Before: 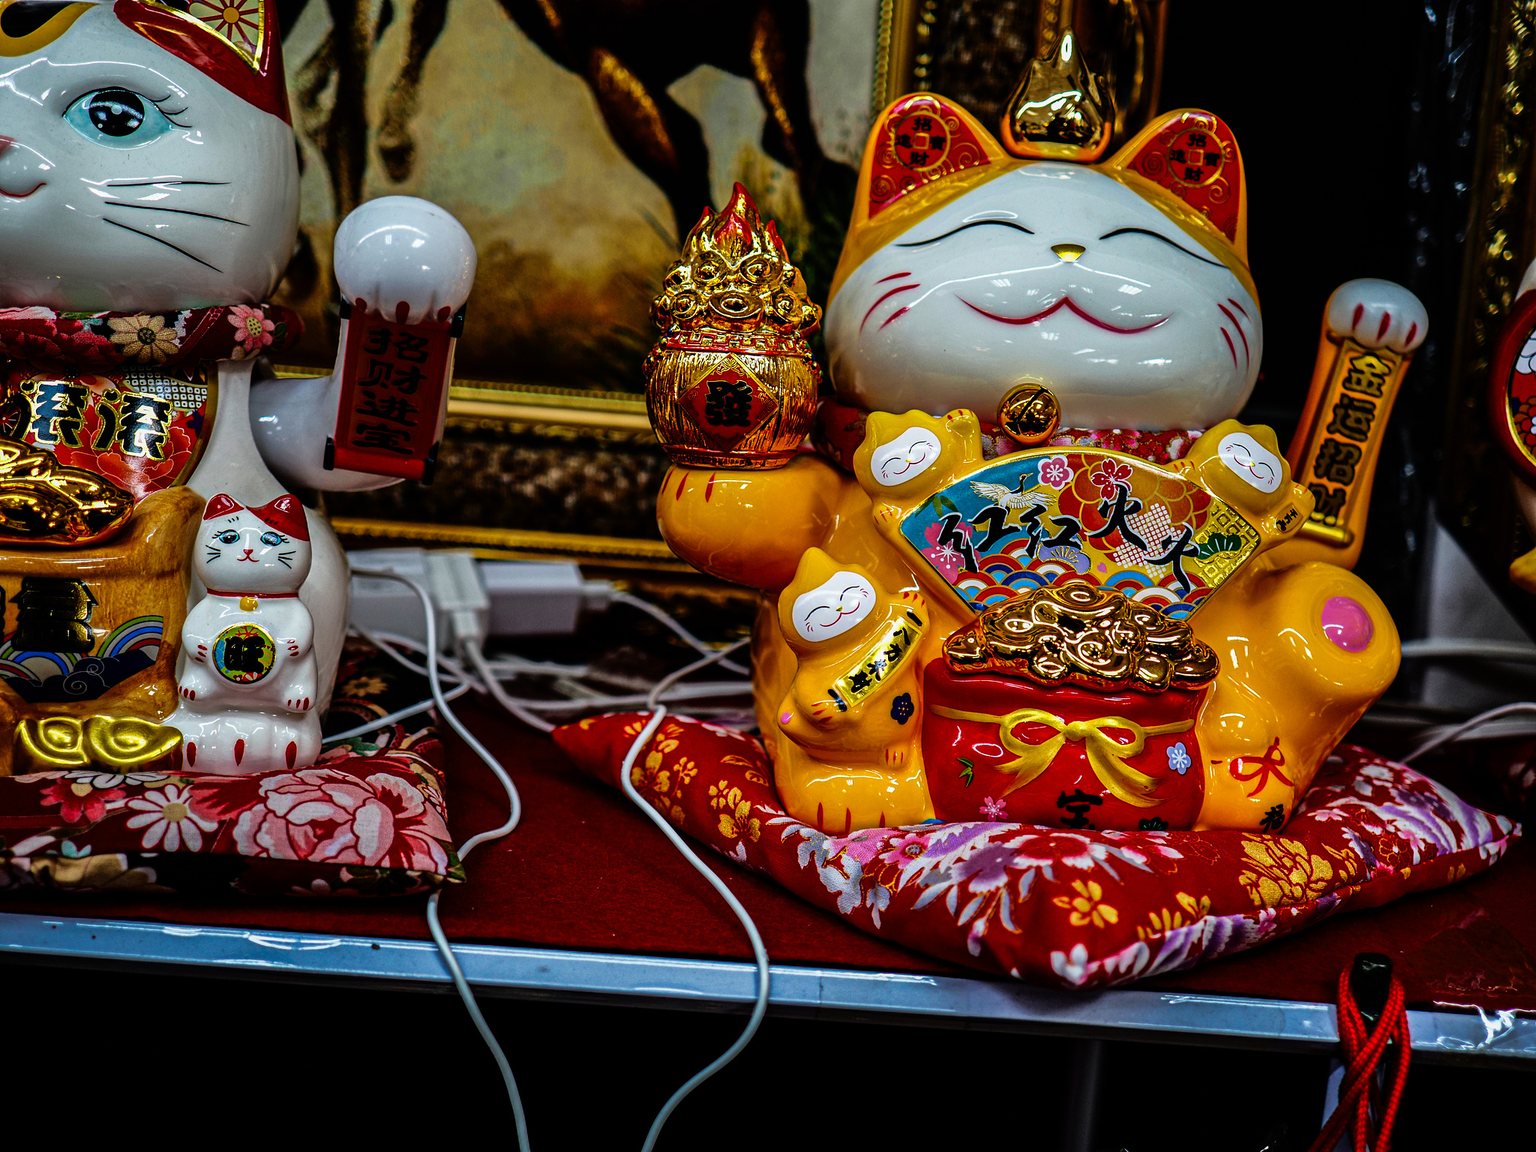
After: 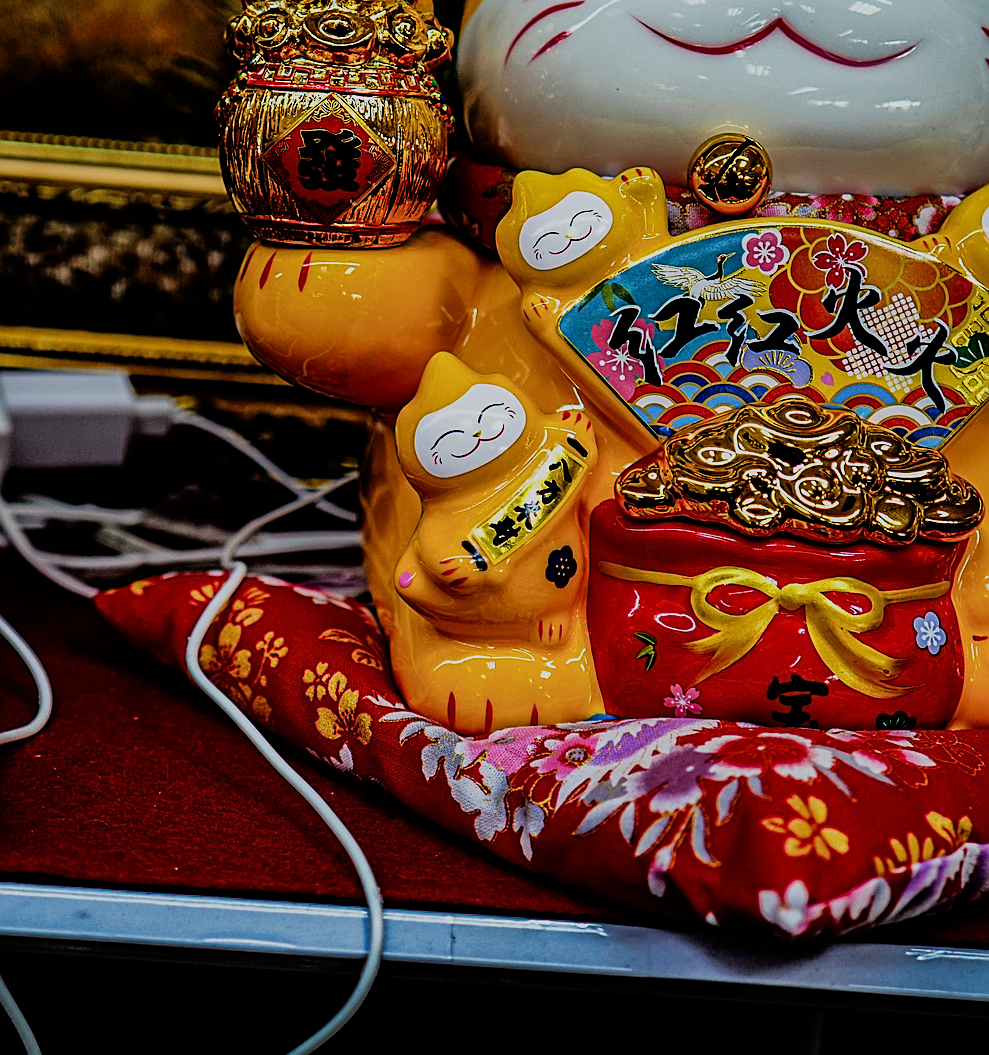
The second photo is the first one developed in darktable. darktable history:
crop: left 31.379%, top 24.658%, right 20.326%, bottom 6.628%
sharpen: on, module defaults
filmic rgb: black relative exposure -7.65 EV, white relative exposure 4.56 EV, hardness 3.61
